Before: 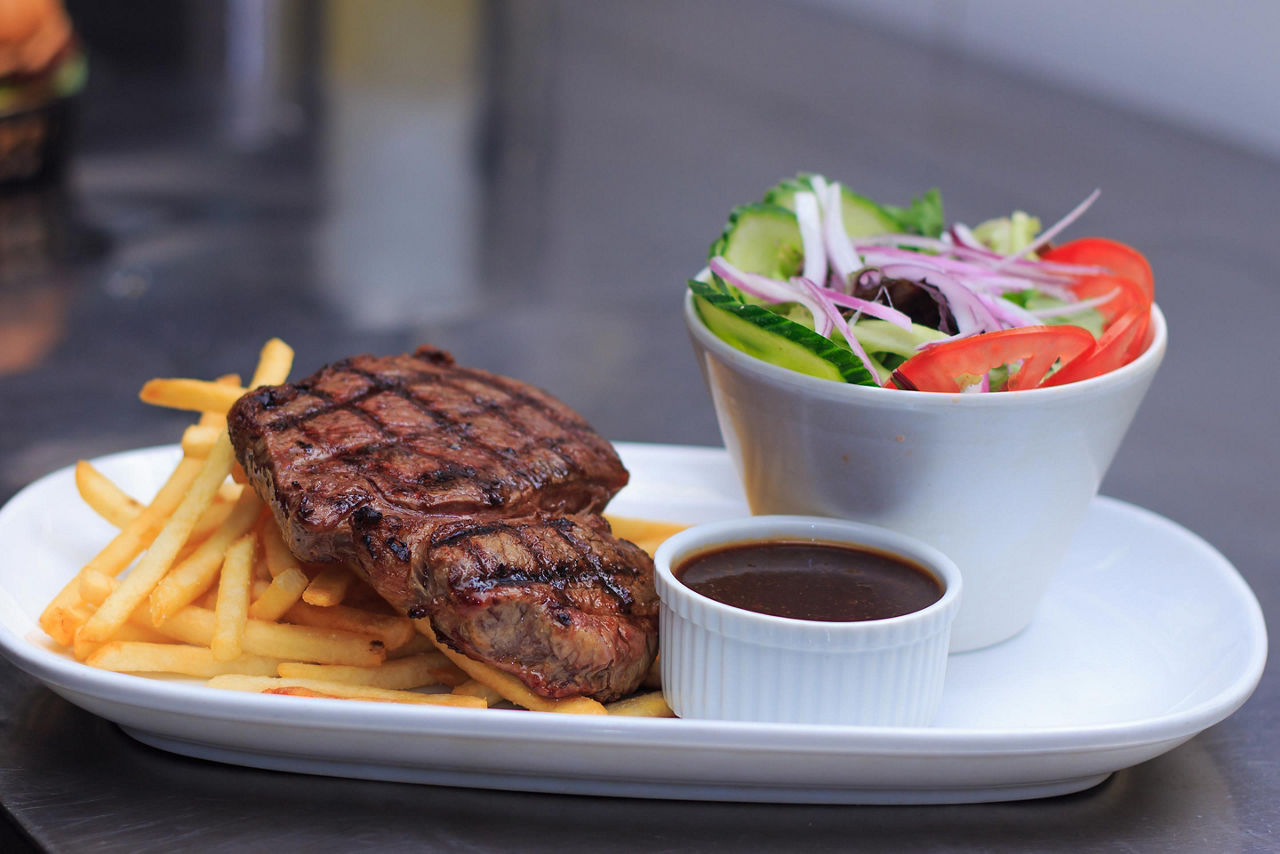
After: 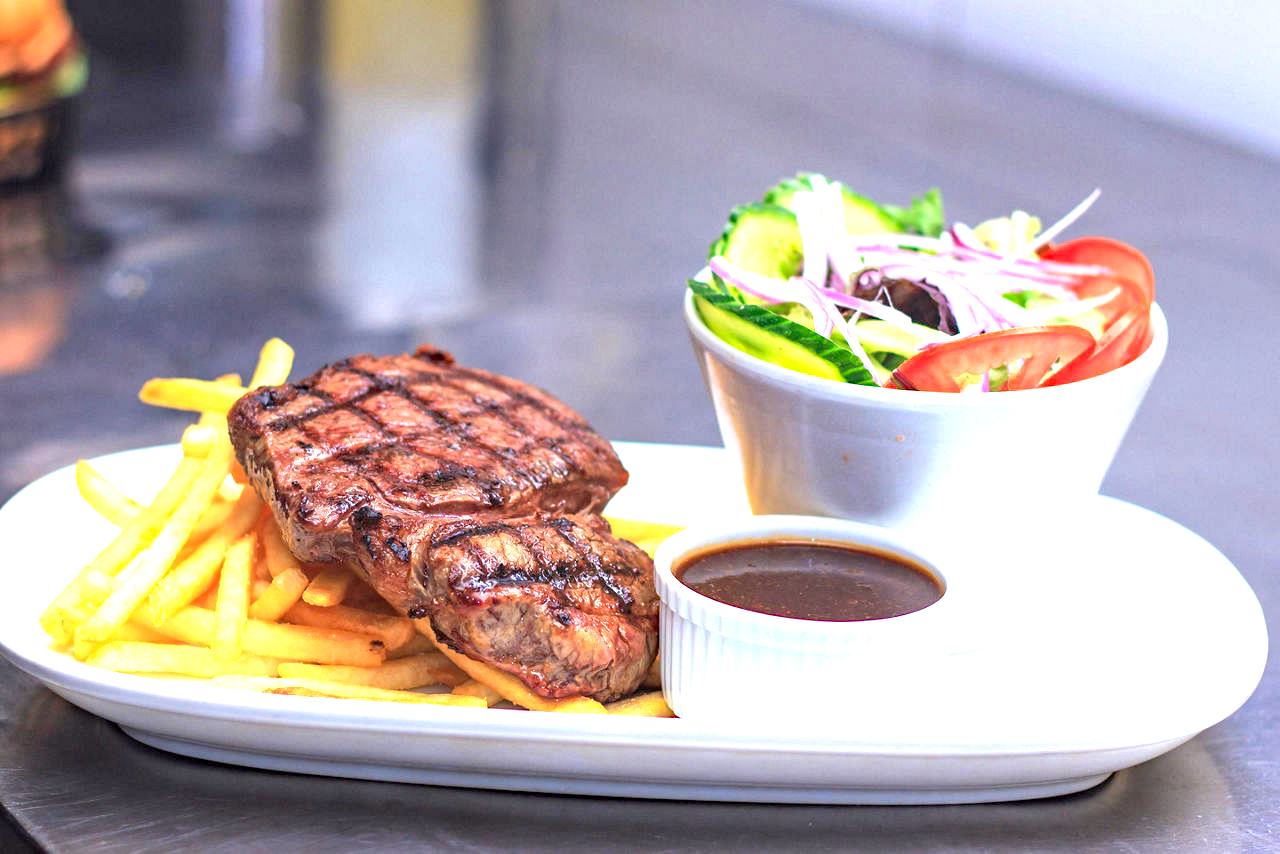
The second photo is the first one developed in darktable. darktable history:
local contrast: detail 110%
exposure: black level correction 0.001, exposure 1.653 EV, compensate highlight preservation false
haze removal: compatibility mode true, adaptive false
